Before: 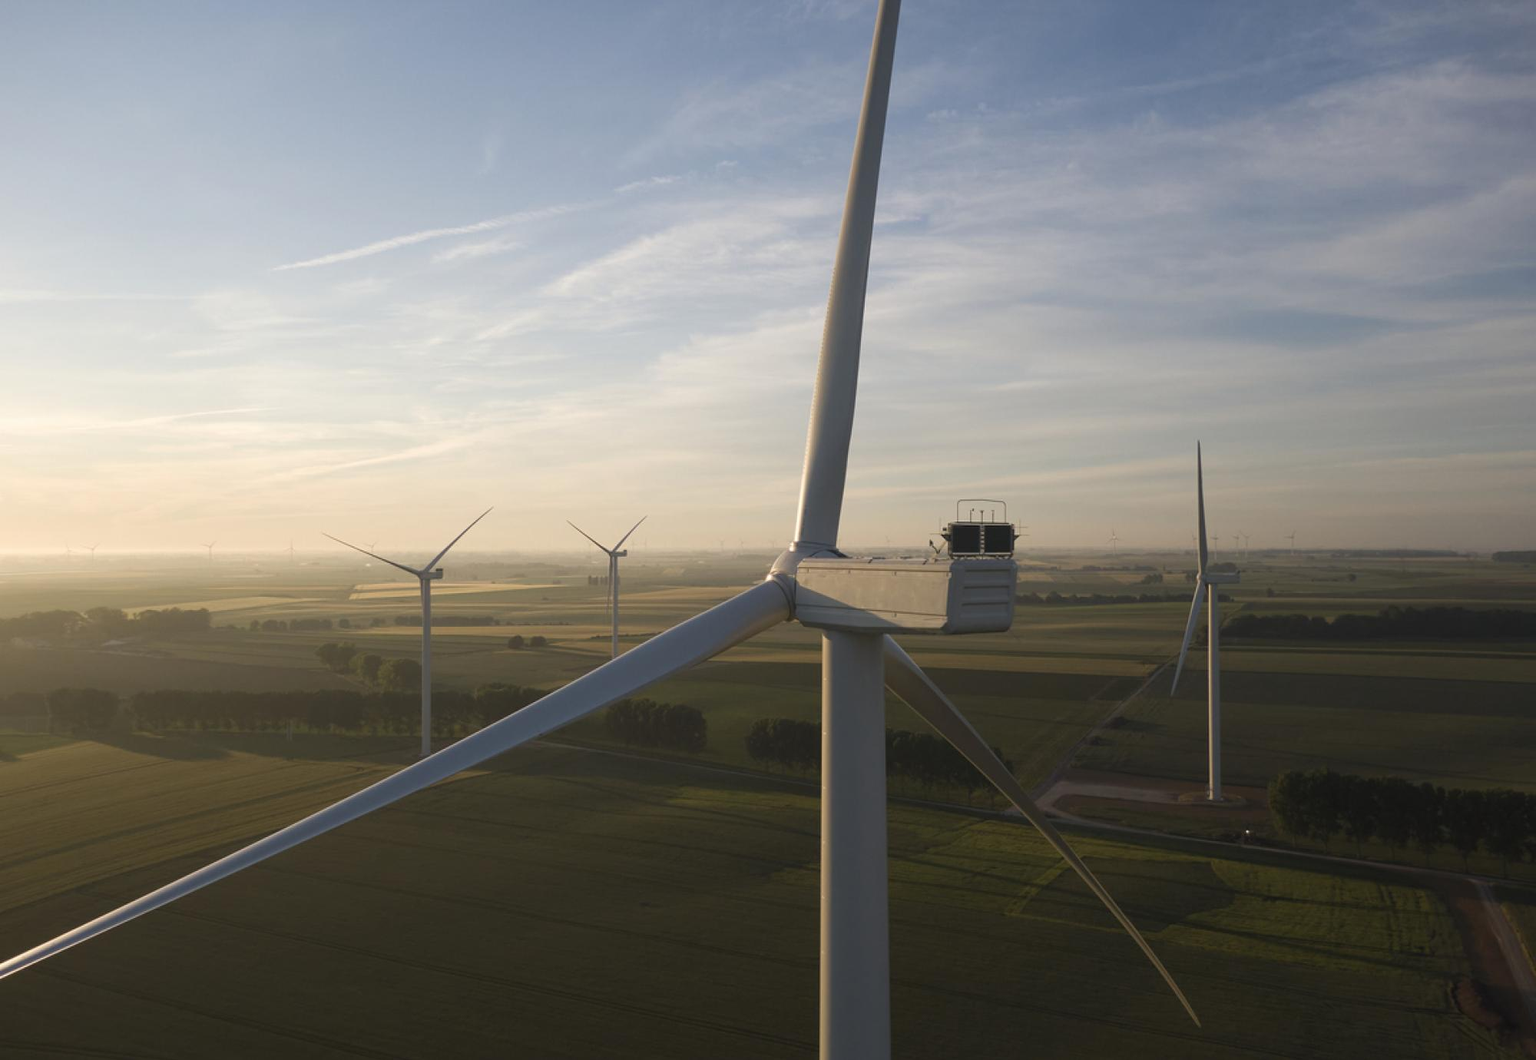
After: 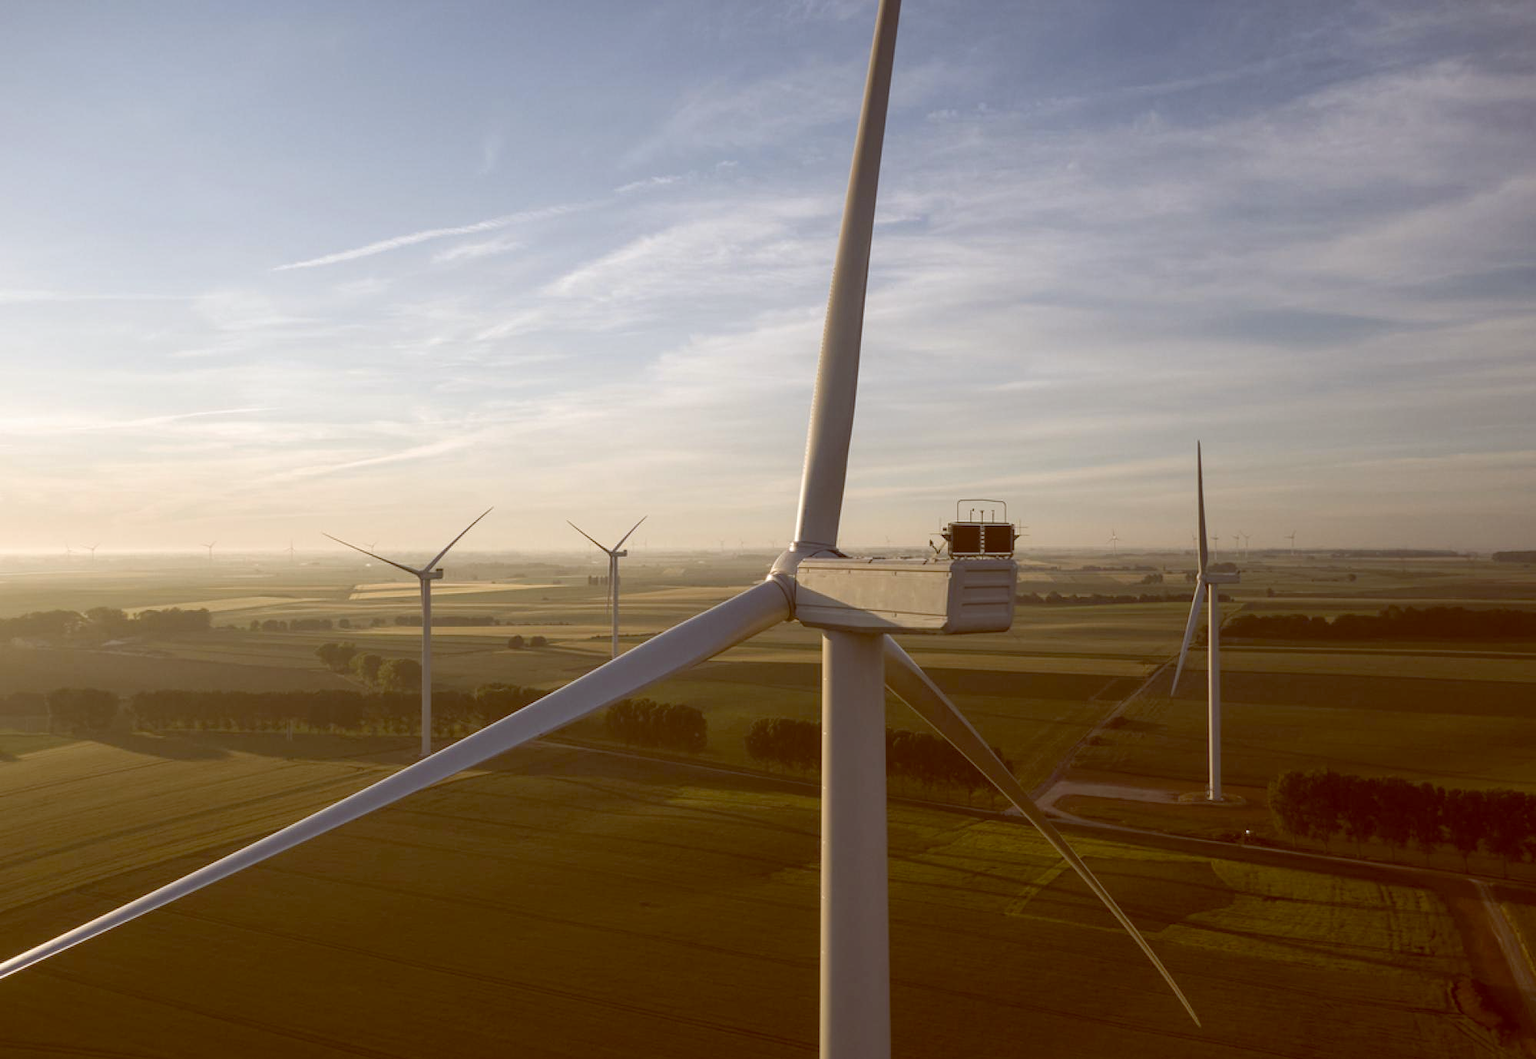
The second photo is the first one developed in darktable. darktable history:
color balance: lift [1, 1.011, 0.999, 0.989], gamma [1.109, 1.045, 1.039, 0.955], gain [0.917, 0.936, 0.952, 1.064], contrast 2.32%, contrast fulcrum 19%, output saturation 101%
tone curve: color space Lab, linked channels, preserve colors none
local contrast: detail 130%
